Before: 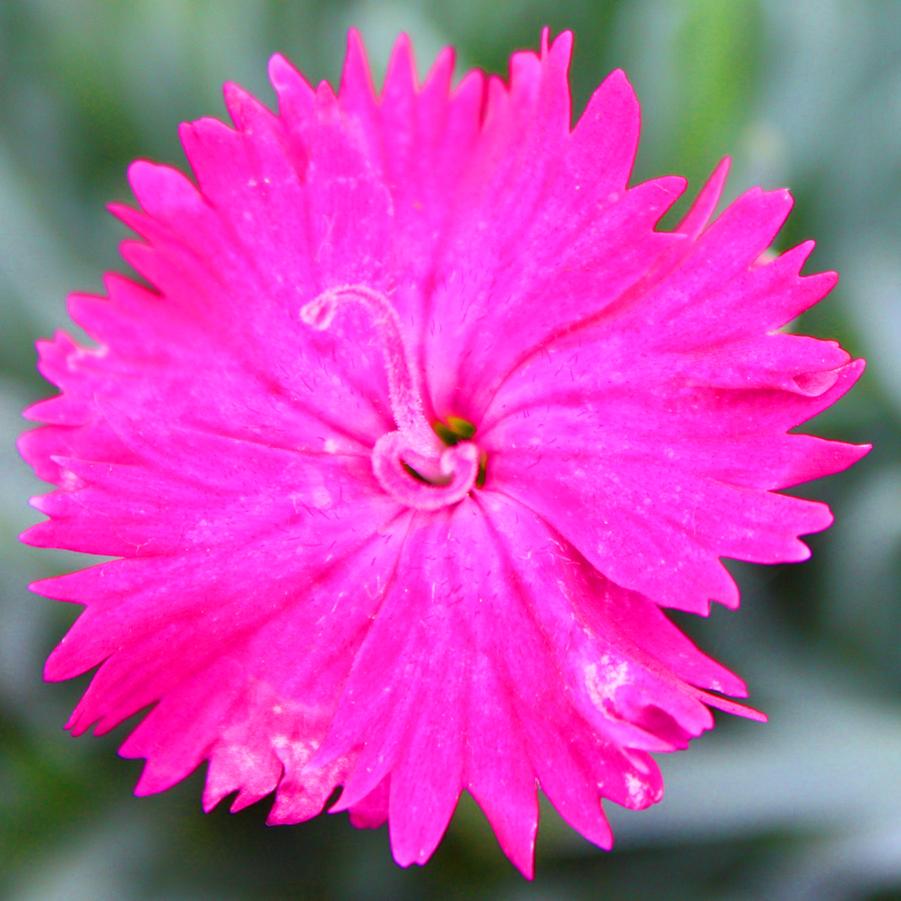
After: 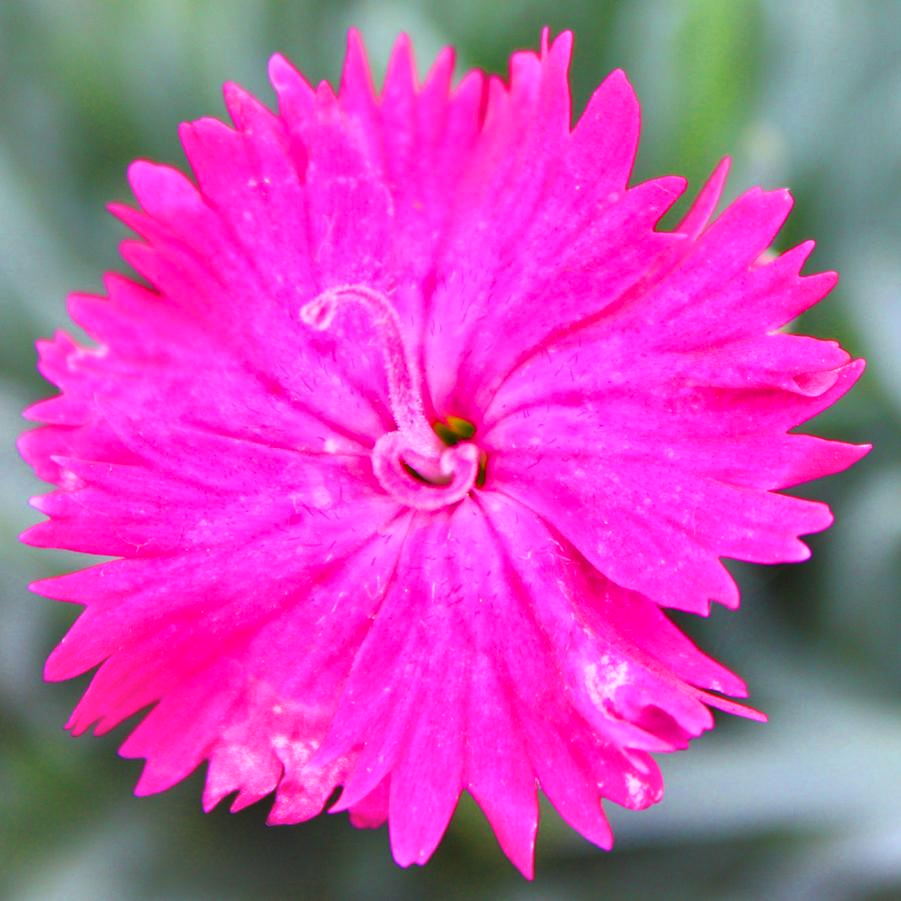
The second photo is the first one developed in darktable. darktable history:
exposure: black level correction 0.001, exposure 0.139 EV, compensate exposure bias true, compensate highlight preservation false
vignetting: fall-off start 74.71%, fall-off radius 66.49%, brightness 0.05, saturation 0.002
shadows and highlights: shadows 39.83, highlights -54.37, low approximation 0.01, soften with gaussian
